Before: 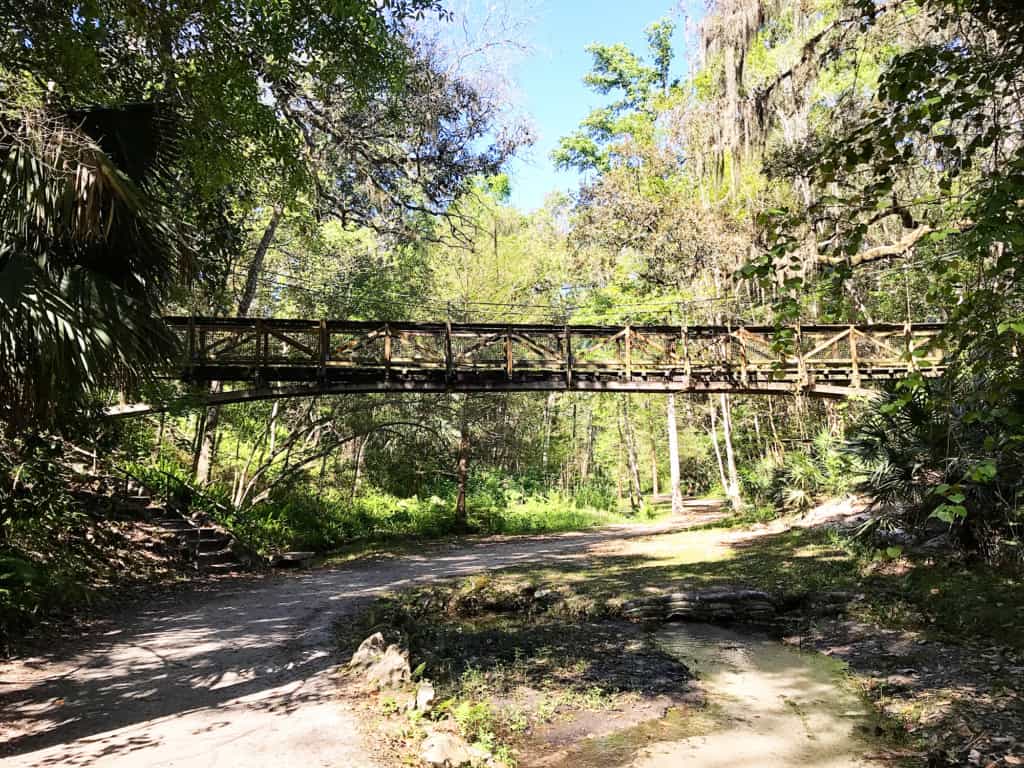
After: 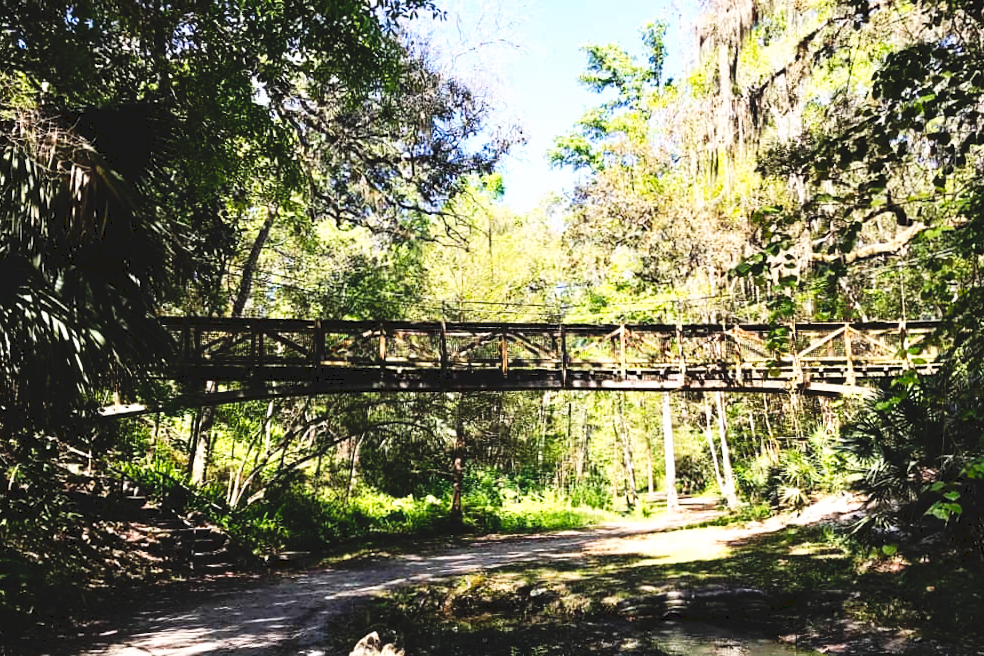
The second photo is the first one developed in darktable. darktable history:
tone curve: curves: ch0 [(0, 0) (0.003, 0.082) (0.011, 0.082) (0.025, 0.088) (0.044, 0.088) (0.069, 0.093) (0.1, 0.101) (0.136, 0.109) (0.177, 0.129) (0.224, 0.155) (0.277, 0.214) (0.335, 0.289) (0.399, 0.378) (0.468, 0.476) (0.543, 0.589) (0.623, 0.713) (0.709, 0.826) (0.801, 0.908) (0.898, 0.98) (1, 1)], preserve colors none
crop and rotate: angle 0.2°, left 0.275%, right 3.127%, bottom 14.18%
